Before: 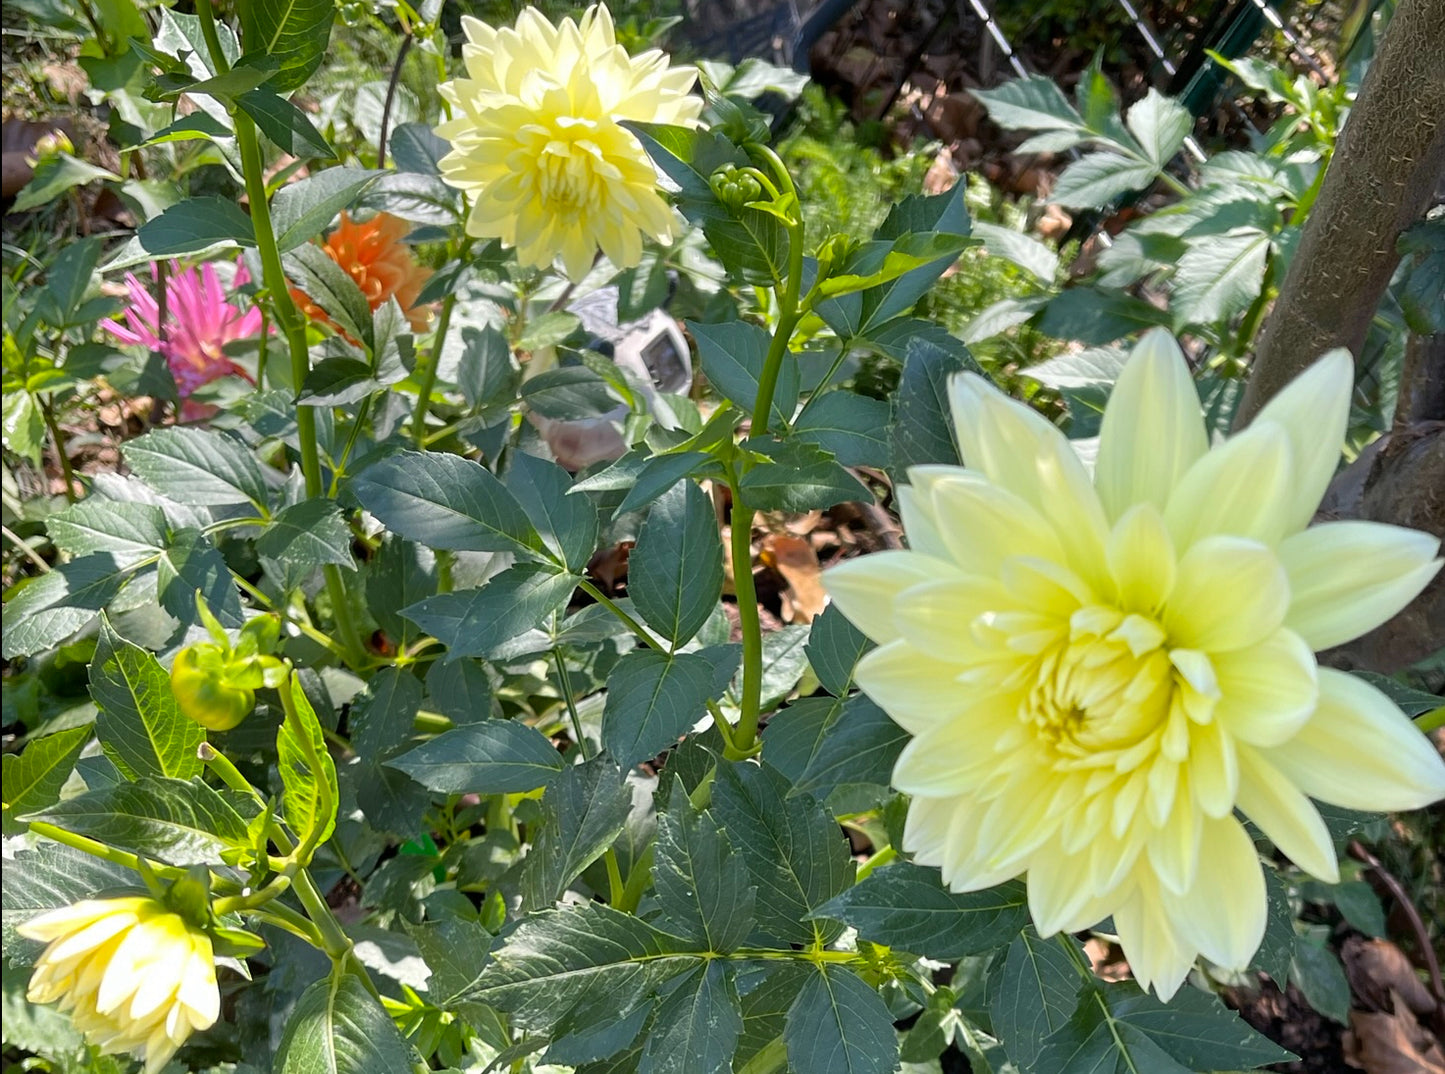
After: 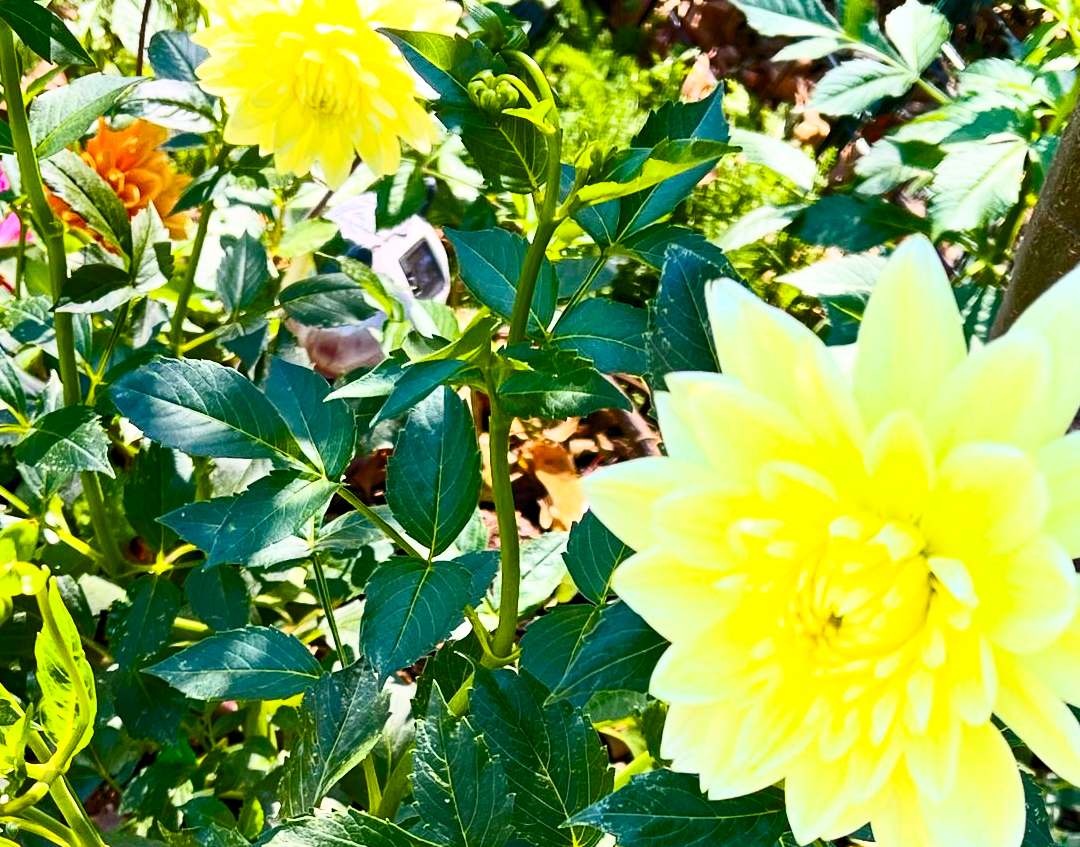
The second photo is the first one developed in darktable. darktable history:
haze removal: compatibility mode true, adaptive false
crop: left 16.772%, top 8.714%, right 8.456%, bottom 12.415%
color balance rgb: highlights gain › luminance 0.827%, highlights gain › chroma 0.367%, highlights gain › hue 42.43°, perceptual saturation grading › global saturation 20%, perceptual saturation grading › highlights -25.785%, perceptual saturation grading › shadows 49.973%, global vibrance 44.802%
contrast brightness saturation: contrast 0.619, brightness 0.336, saturation 0.144
